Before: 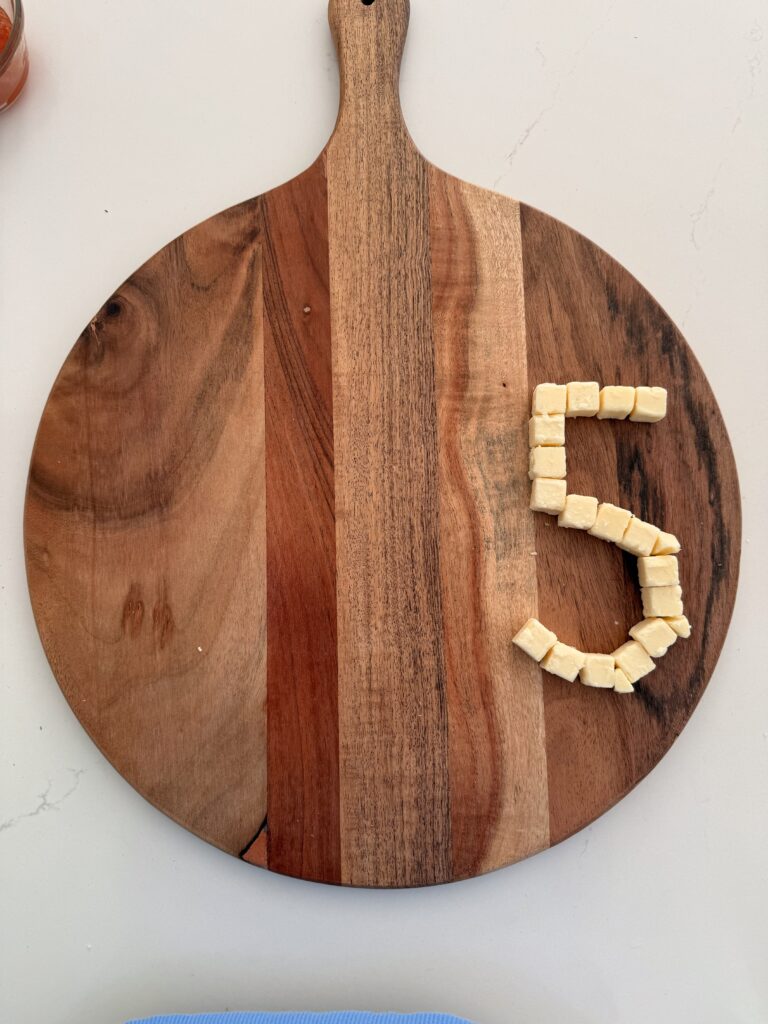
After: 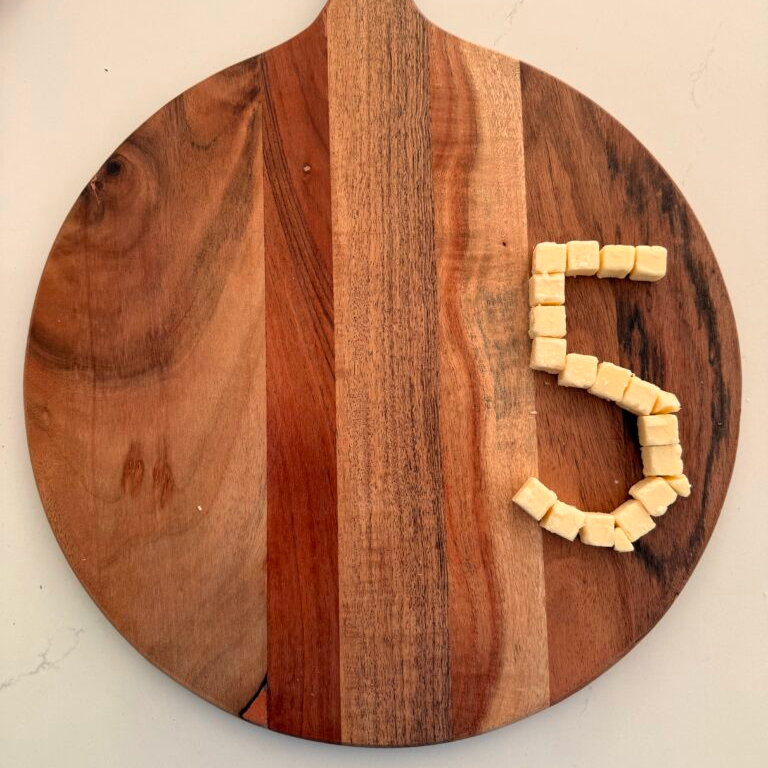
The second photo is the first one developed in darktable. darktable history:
crop: top 13.819%, bottom 11.169%
white balance: red 1.045, blue 0.932
